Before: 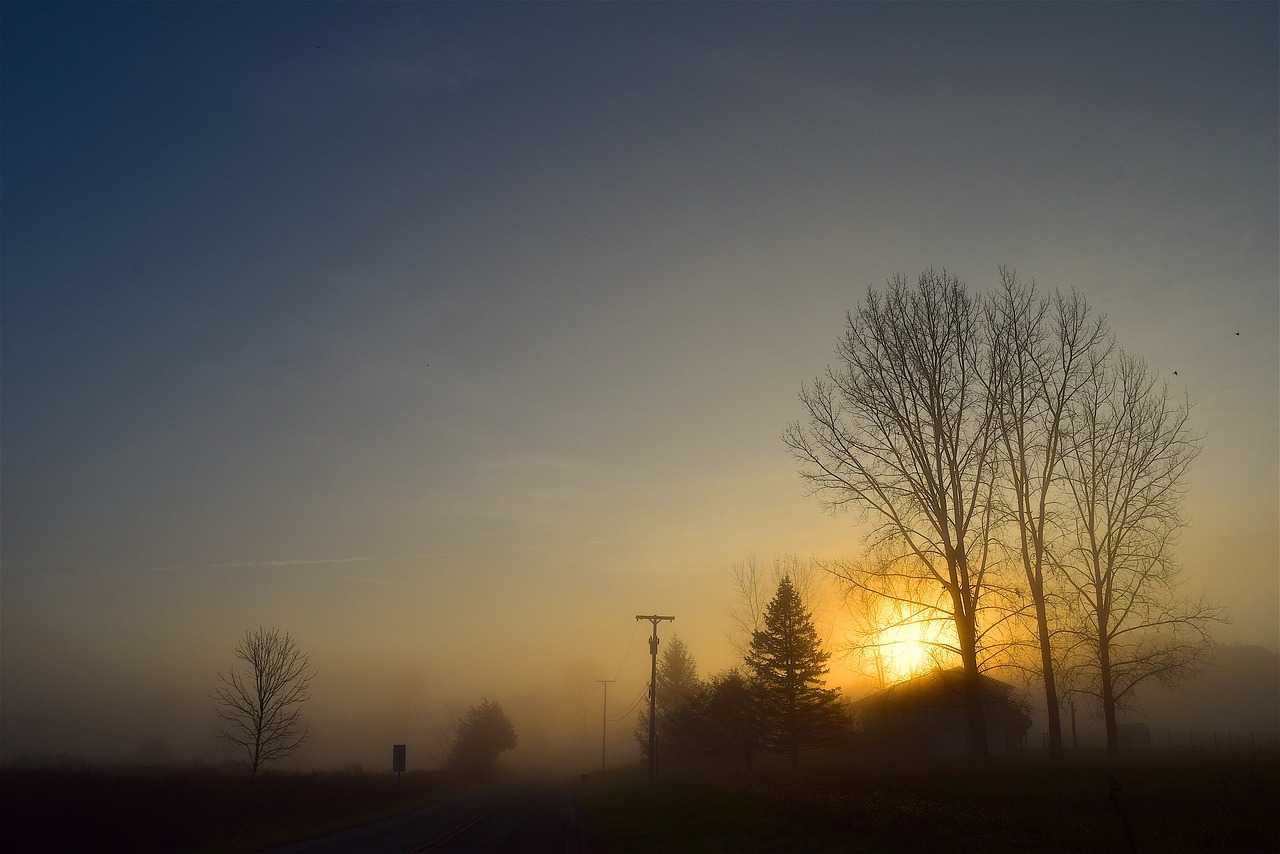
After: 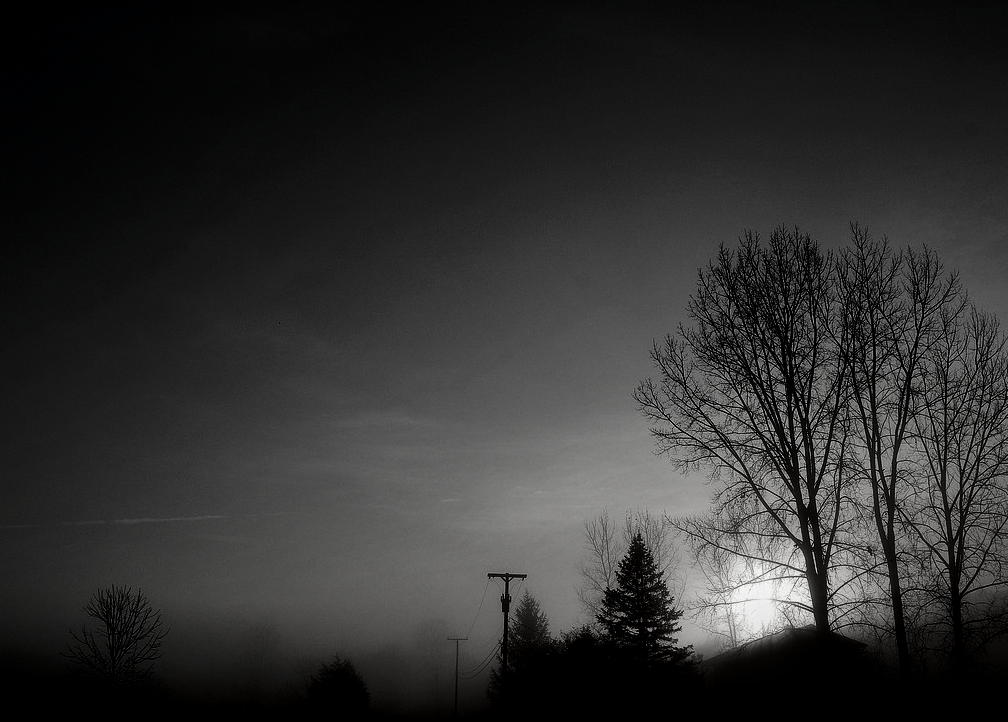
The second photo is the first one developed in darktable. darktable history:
base curve: curves: ch0 [(0, 0) (0.032, 0.025) (0.121, 0.166) (0.206, 0.329) (0.605, 0.79) (1, 1)], preserve colors none
local contrast: on, module defaults
contrast brightness saturation: contrast 0.019, brightness -0.997, saturation -0.981
crop: left 11.635%, top 5.011%, right 9.564%, bottom 10.374%
